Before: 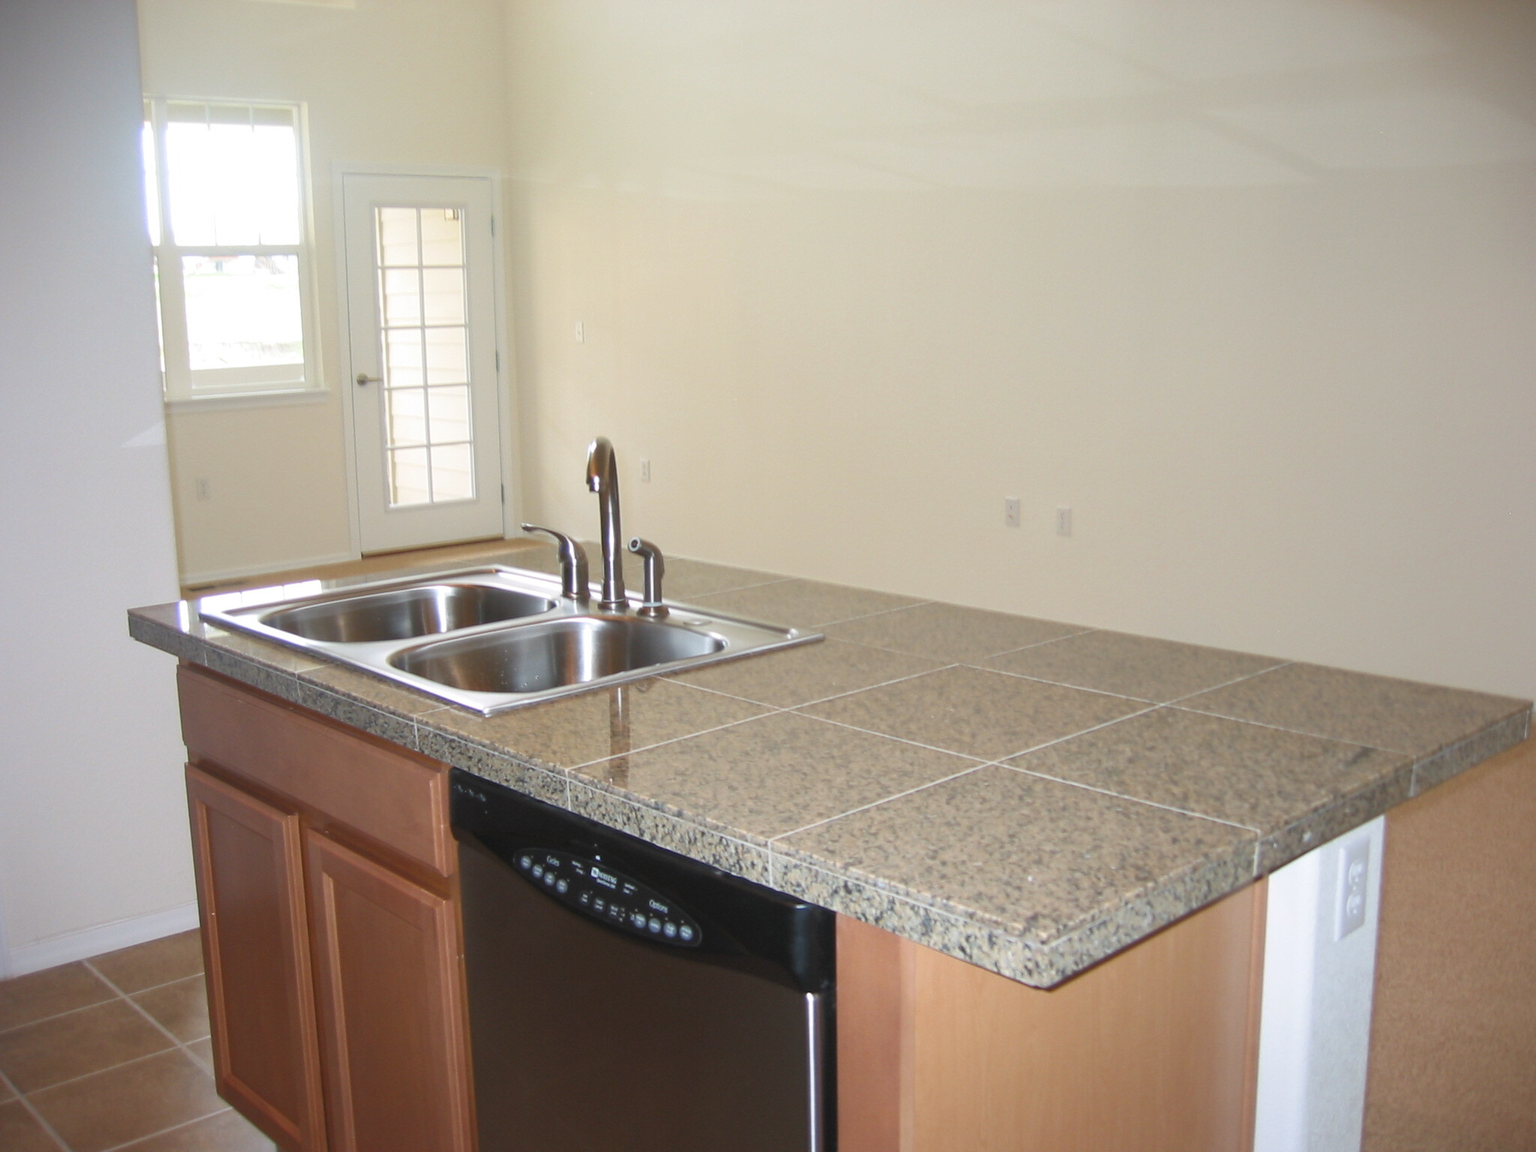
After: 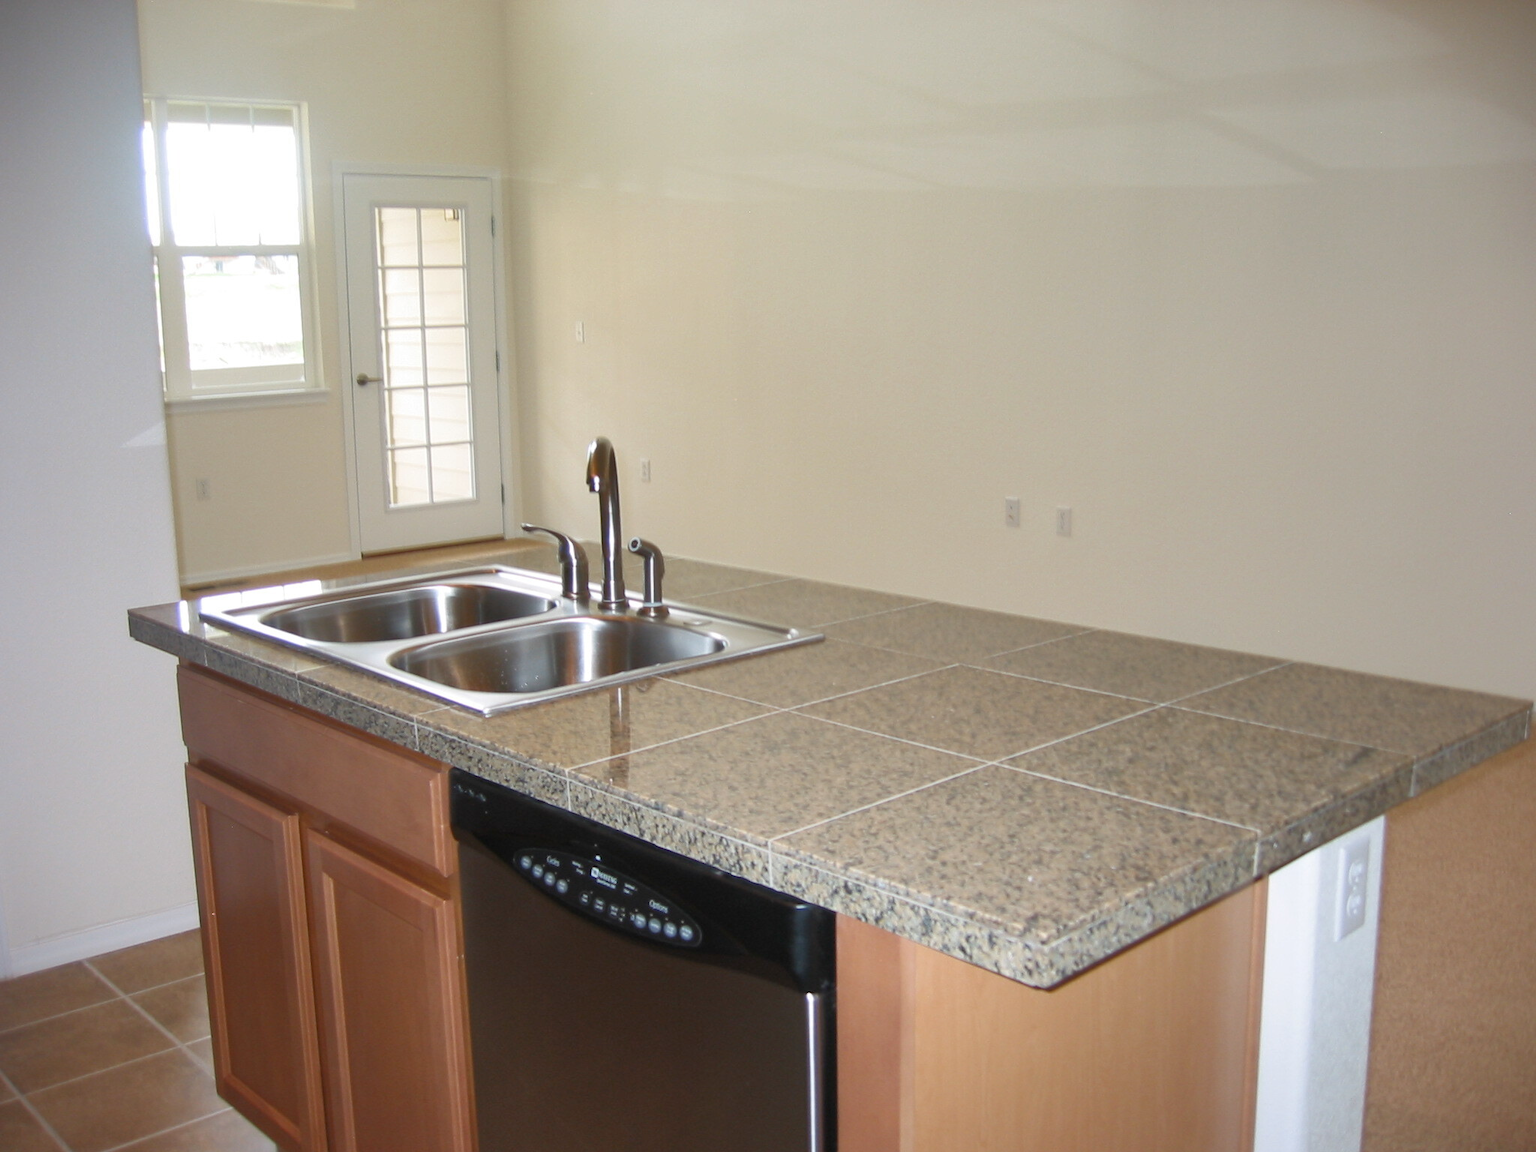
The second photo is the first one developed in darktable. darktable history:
shadows and highlights: radius 264.54, soften with gaussian
